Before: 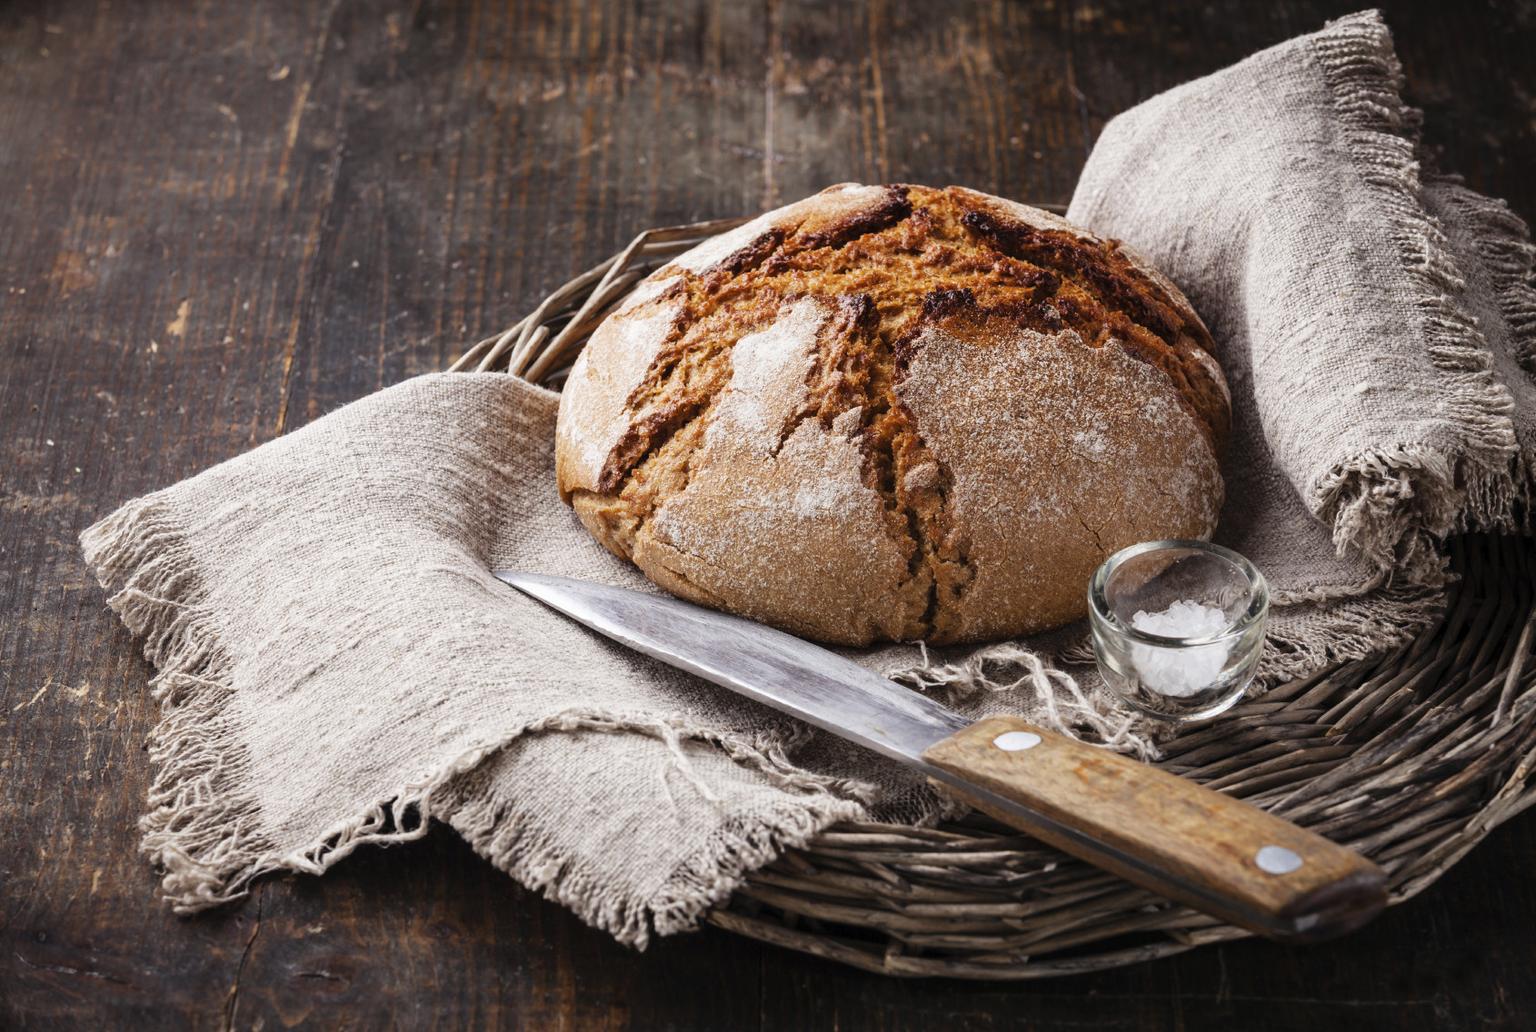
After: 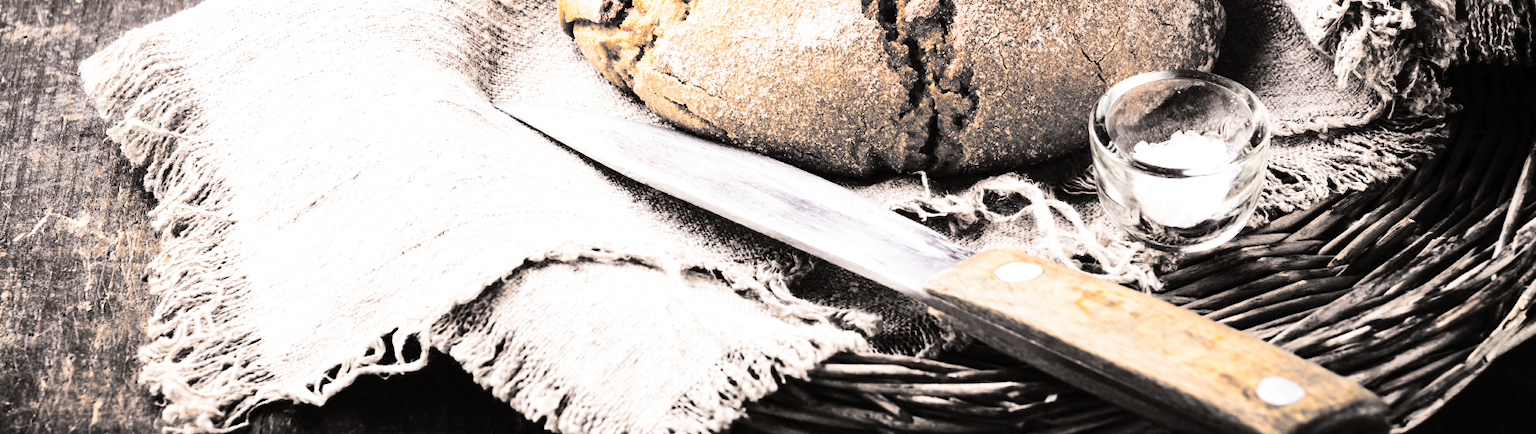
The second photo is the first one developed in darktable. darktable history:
exposure: black level correction 0, exposure 0.7 EV, compensate exposure bias true, compensate highlight preservation false
contrast brightness saturation: contrast 0.28
base curve: curves: ch0 [(0, 0) (0.036, 0.025) (0.121, 0.166) (0.206, 0.329) (0.605, 0.79) (1, 1)], preserve colors none
crop: top 45.551%, bottom 12.262%
split-toning: shadows › hue 26°, shadows › saturation 0.09, highlights › hue 40°, highlights › saturation 0.18, balance -63, compress 0%
